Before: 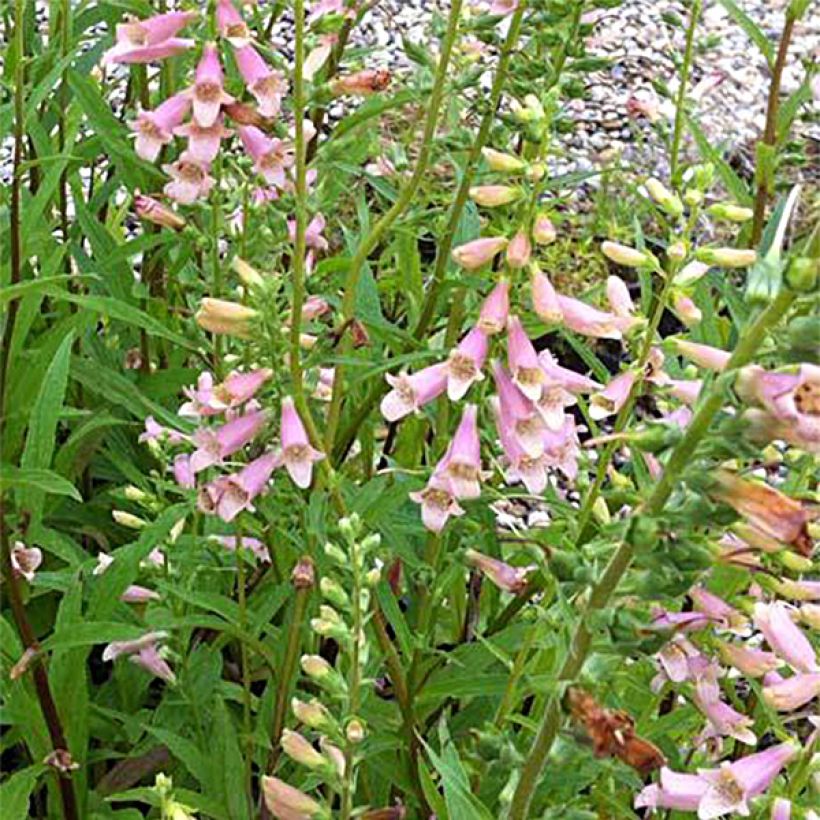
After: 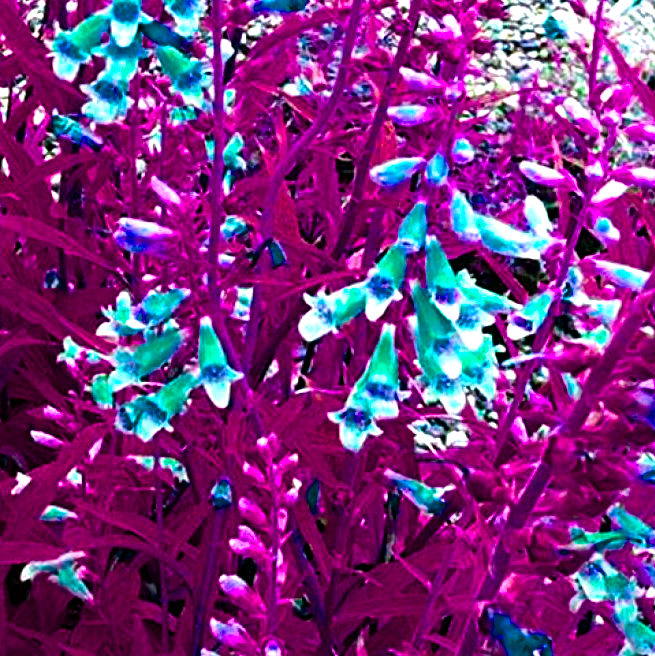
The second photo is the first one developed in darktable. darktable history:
crop and rotate: left 10.12%, top 9.858%, right 9.963%, bottom 10.06%
color balance rgb: linear chroma grading › global chroma 8.752%, perceptual saturation grading › global saturation 64.268%, perceptual saturation grading › highlights 49.748%, perceptual saturation grading › shadows 29.593%, hue shift -150.11°, contrast 34.769%, saturation formula JzAzBz (2021)
